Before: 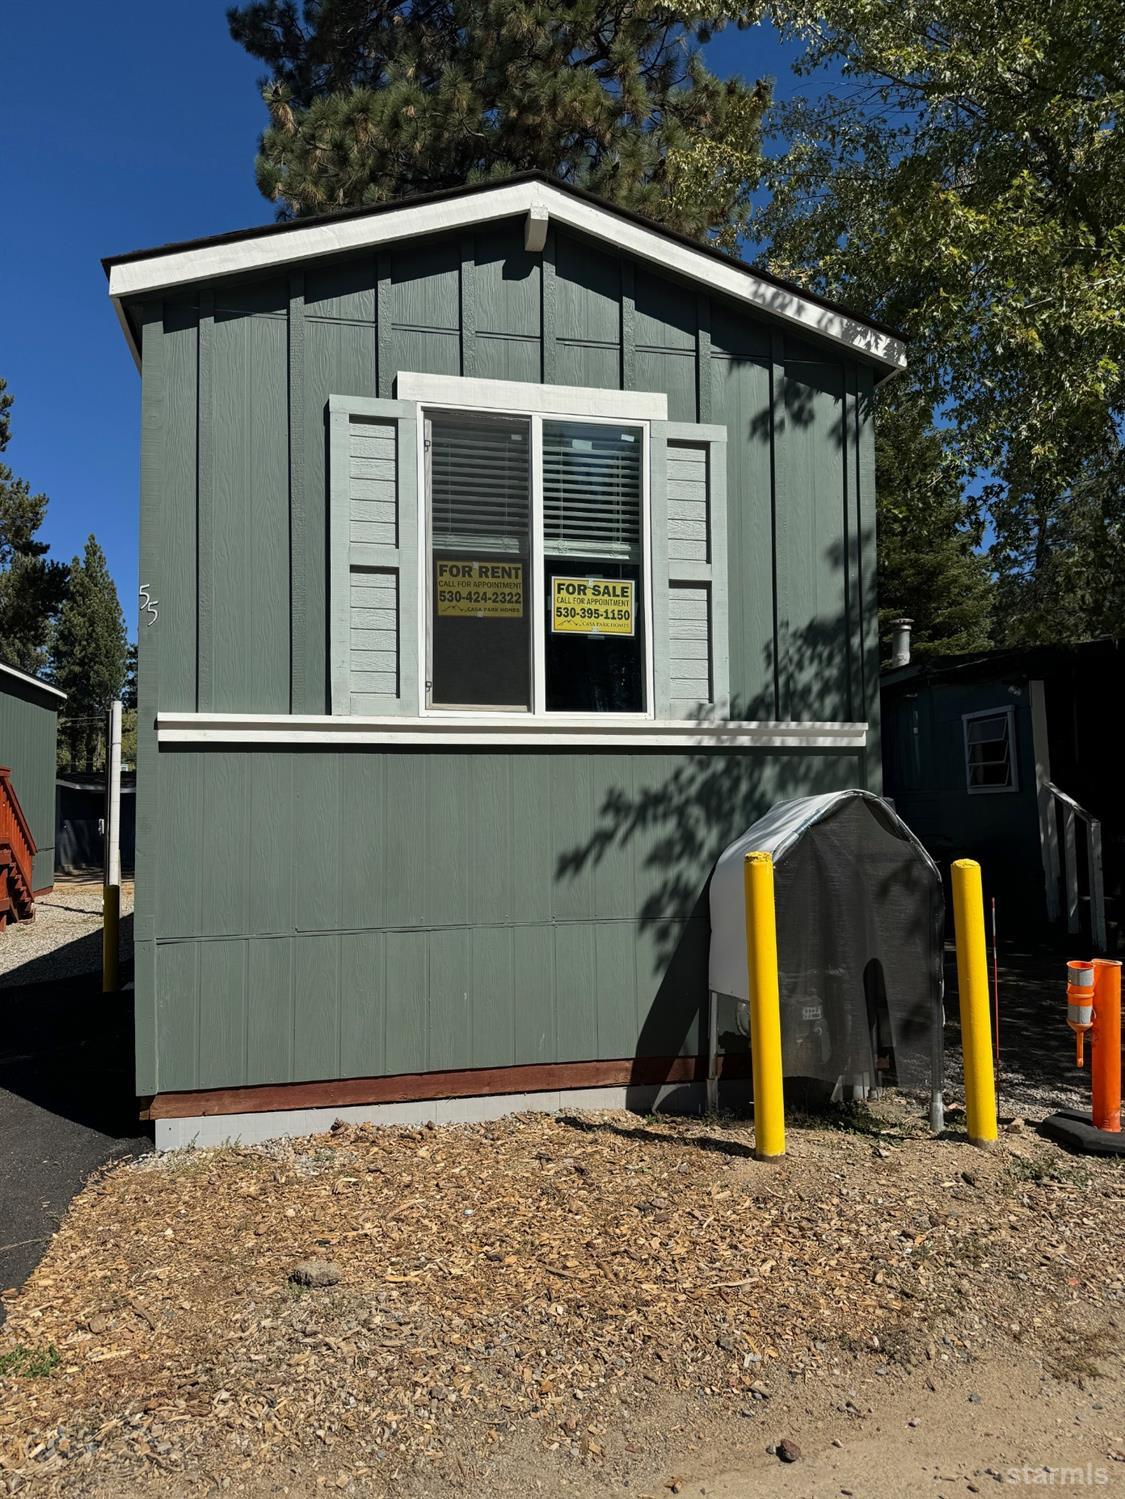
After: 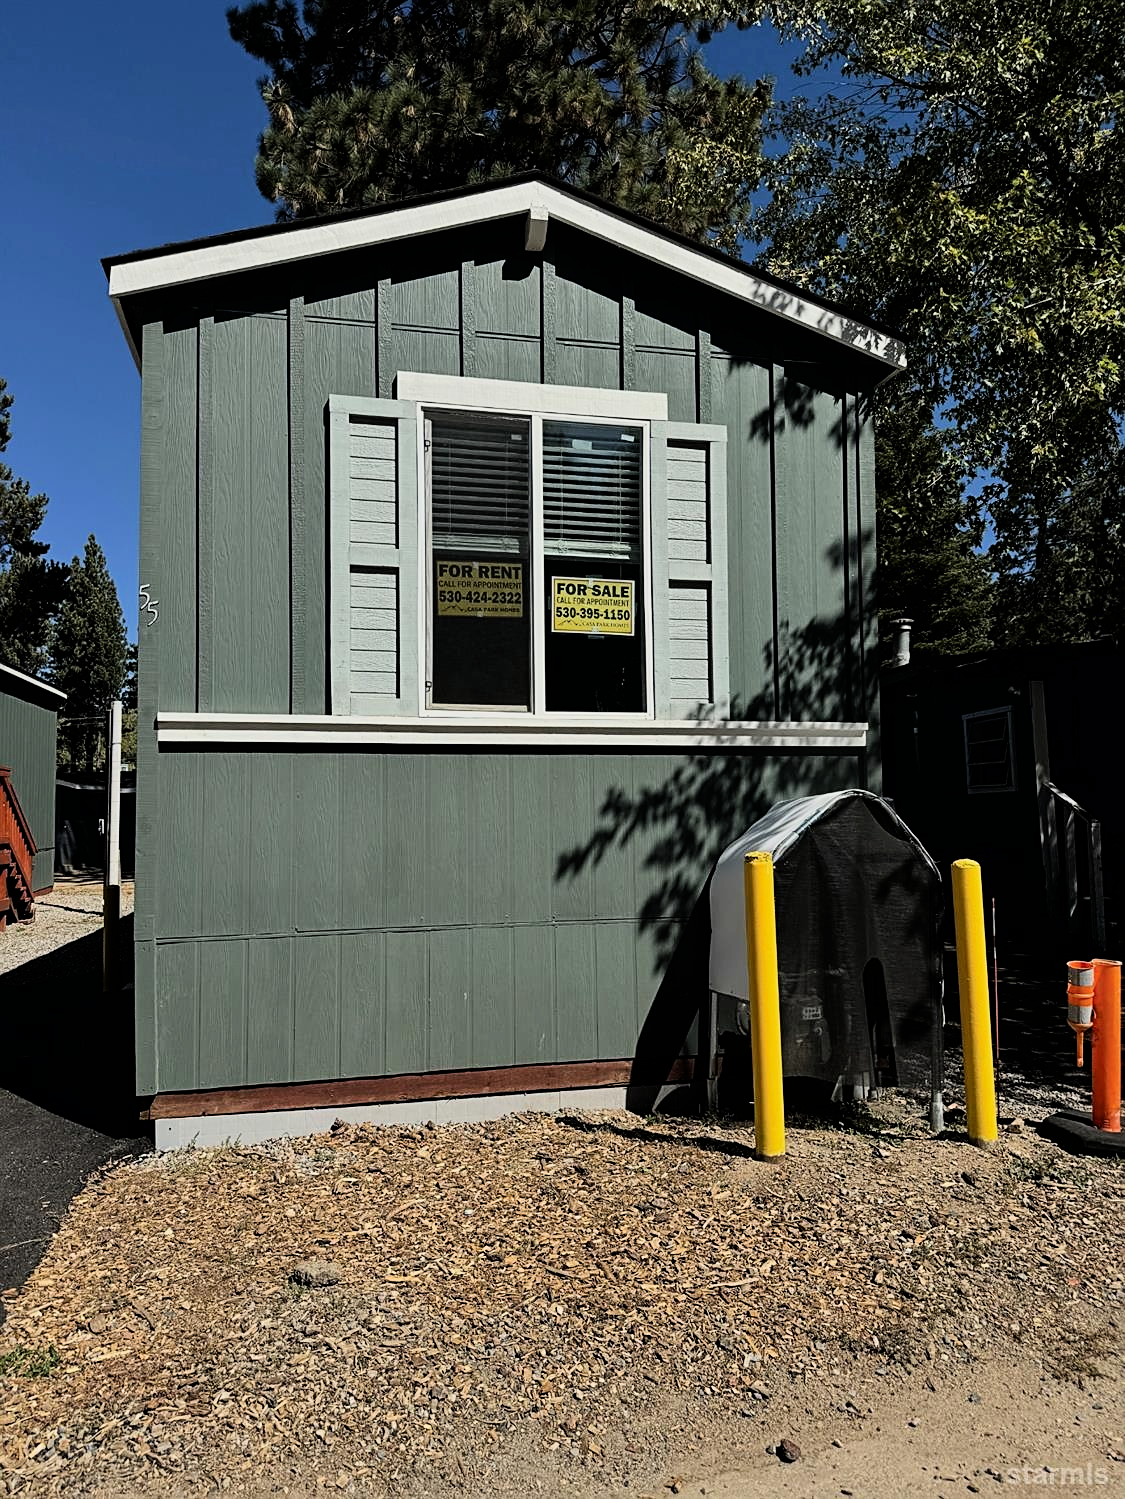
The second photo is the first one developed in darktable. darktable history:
sharpen: on, module defaults
filmic rgb: hardness 4.17, contrast 1.364, color science v6 (2022)
